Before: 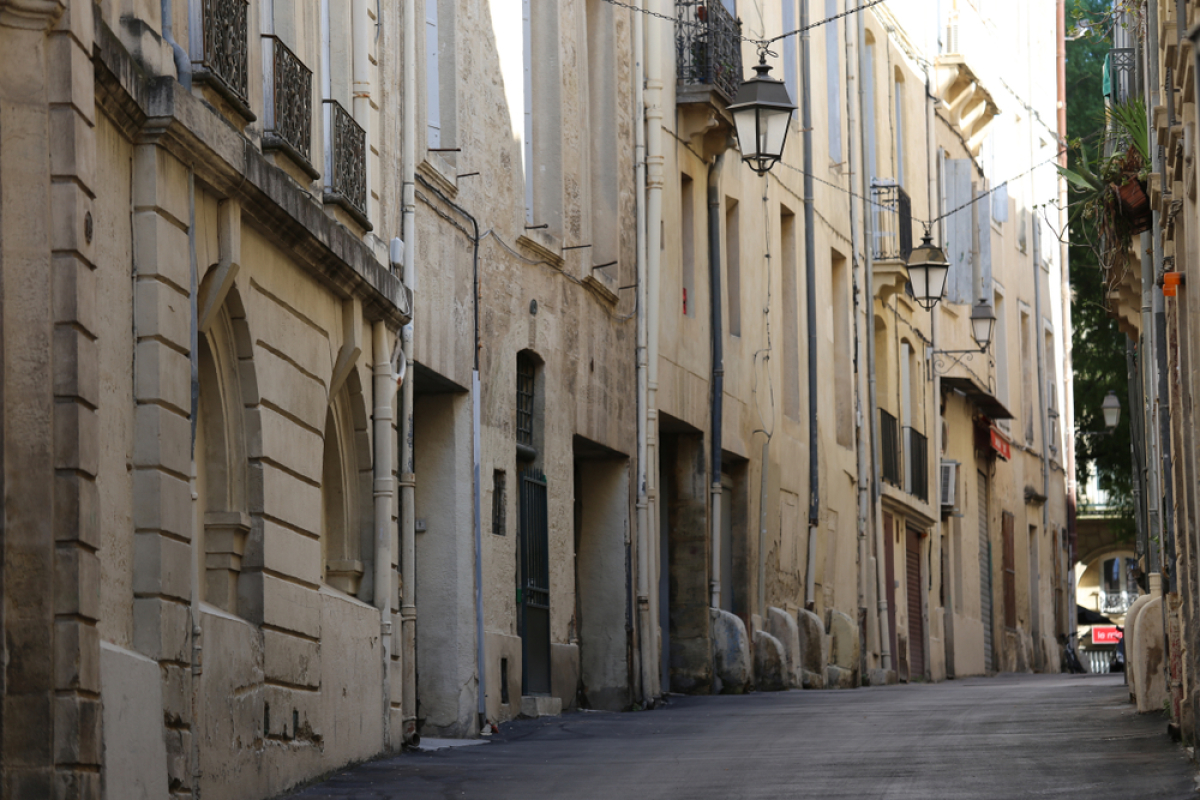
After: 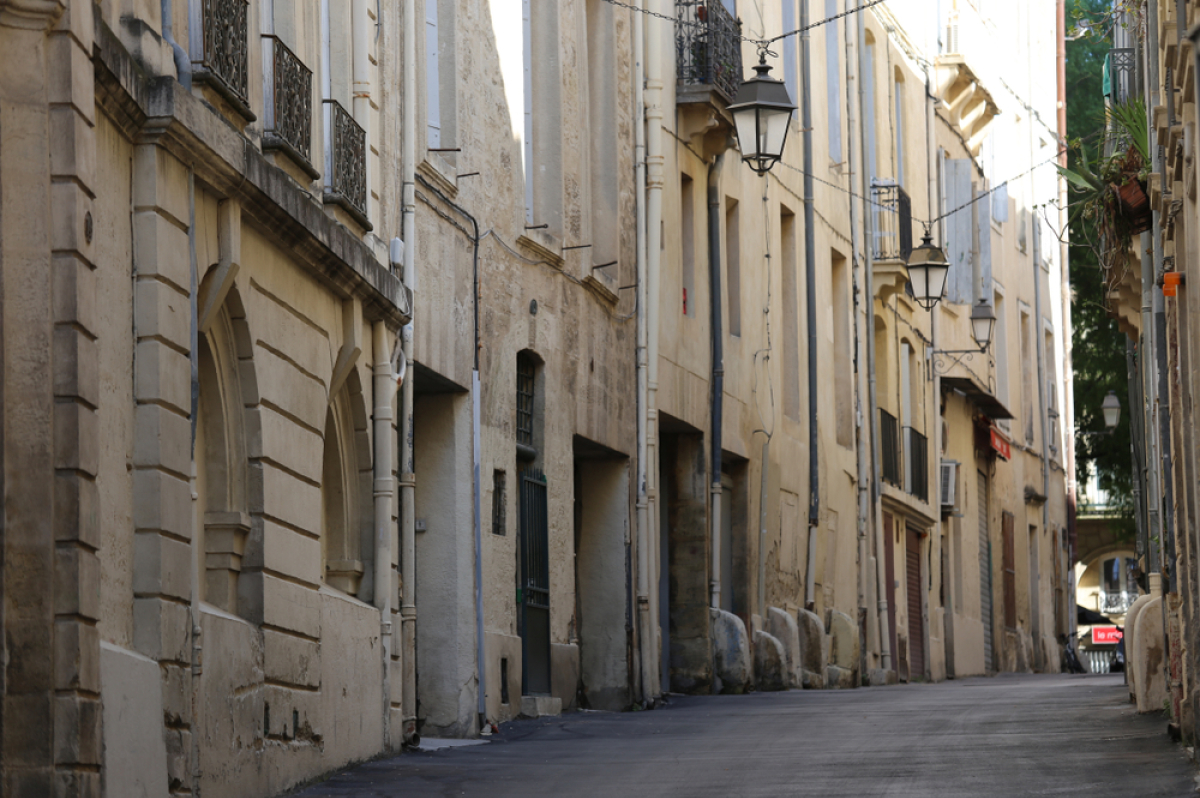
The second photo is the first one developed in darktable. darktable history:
crop: top 0.05%, bottom 0.098%
shadows and highlights: shadows 25, highlights -25
